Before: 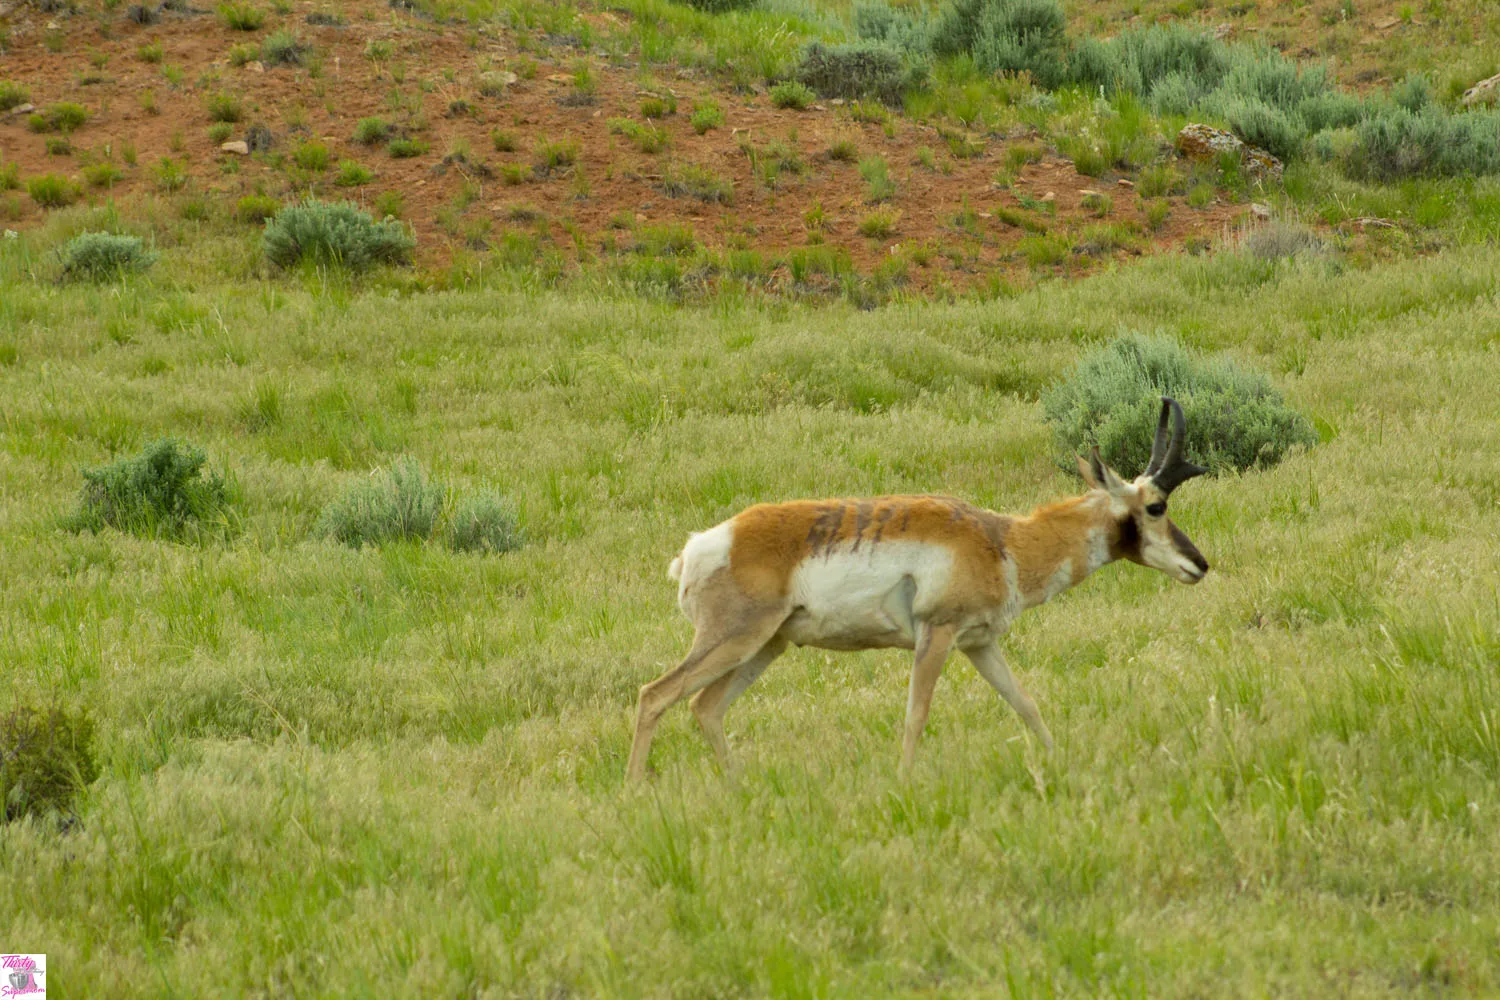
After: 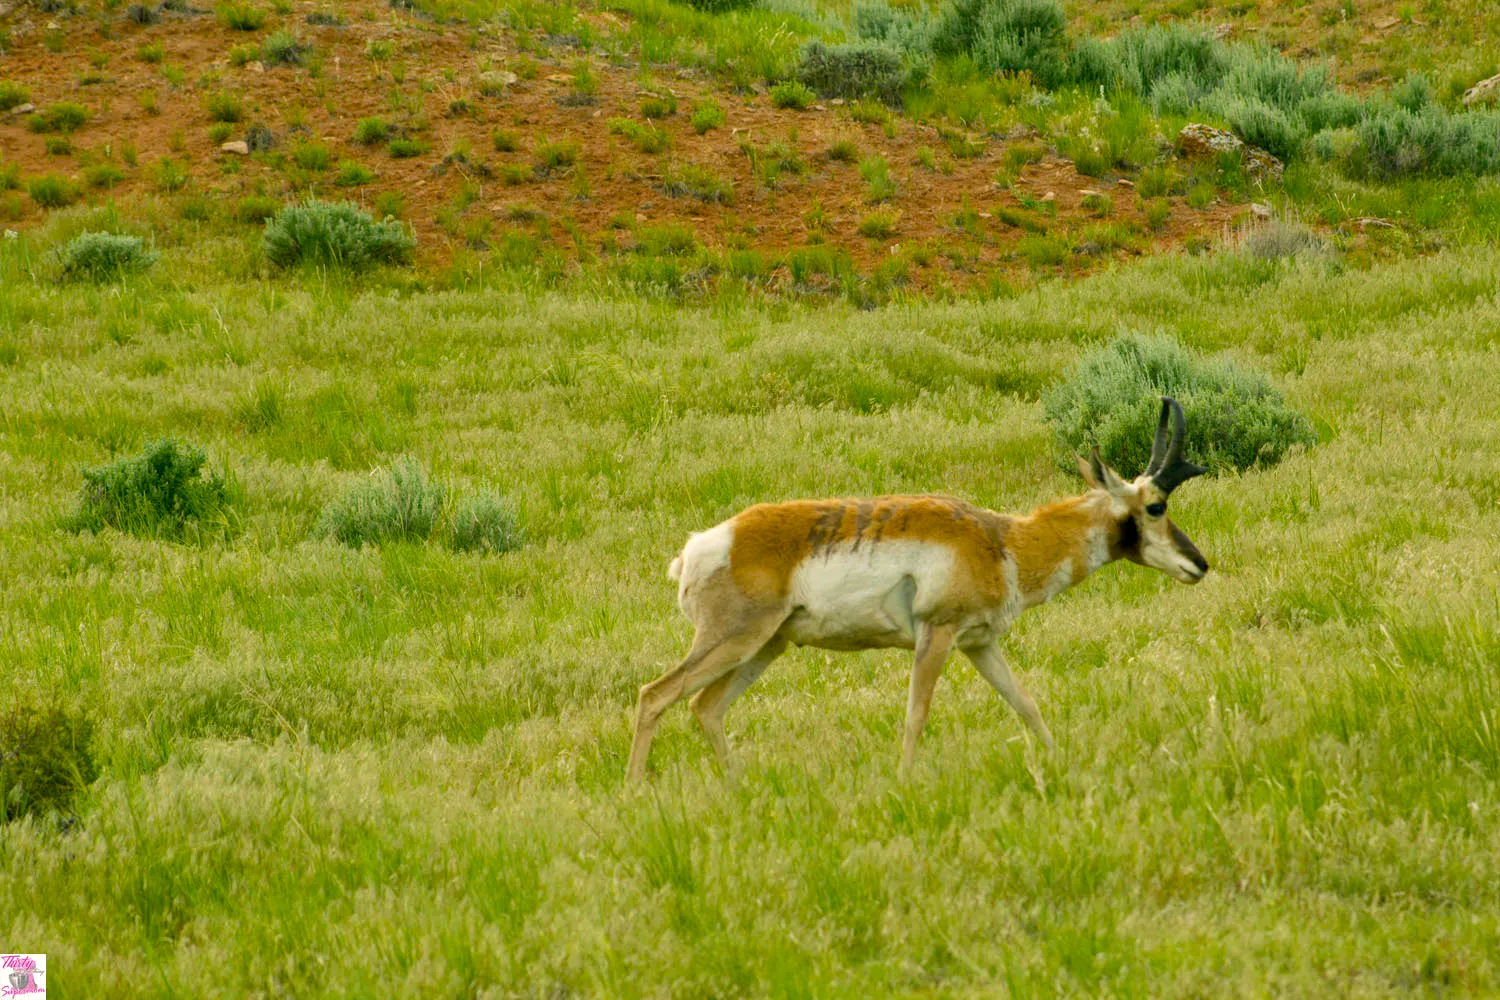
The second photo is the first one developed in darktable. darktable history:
color correction: highlights a* 4.6, highlights b* 4.98, shadows a* -8.17, shadows b* 4.7
local contrast: highlights 103%, shadows 101%, detail 119%, midtone range 0.2
color balance rgb: shadows lift › chroma 0.652%, shadows lift › hue 114.34°, global offset › chroma 0.057%, global offset › hue 253.52°, perceptual saturation grading › global saturation 20%, perceptual saturation grading › highlights -25.747%, perceptual saturation grading › shadows 25.714%, global vibrance 20%
